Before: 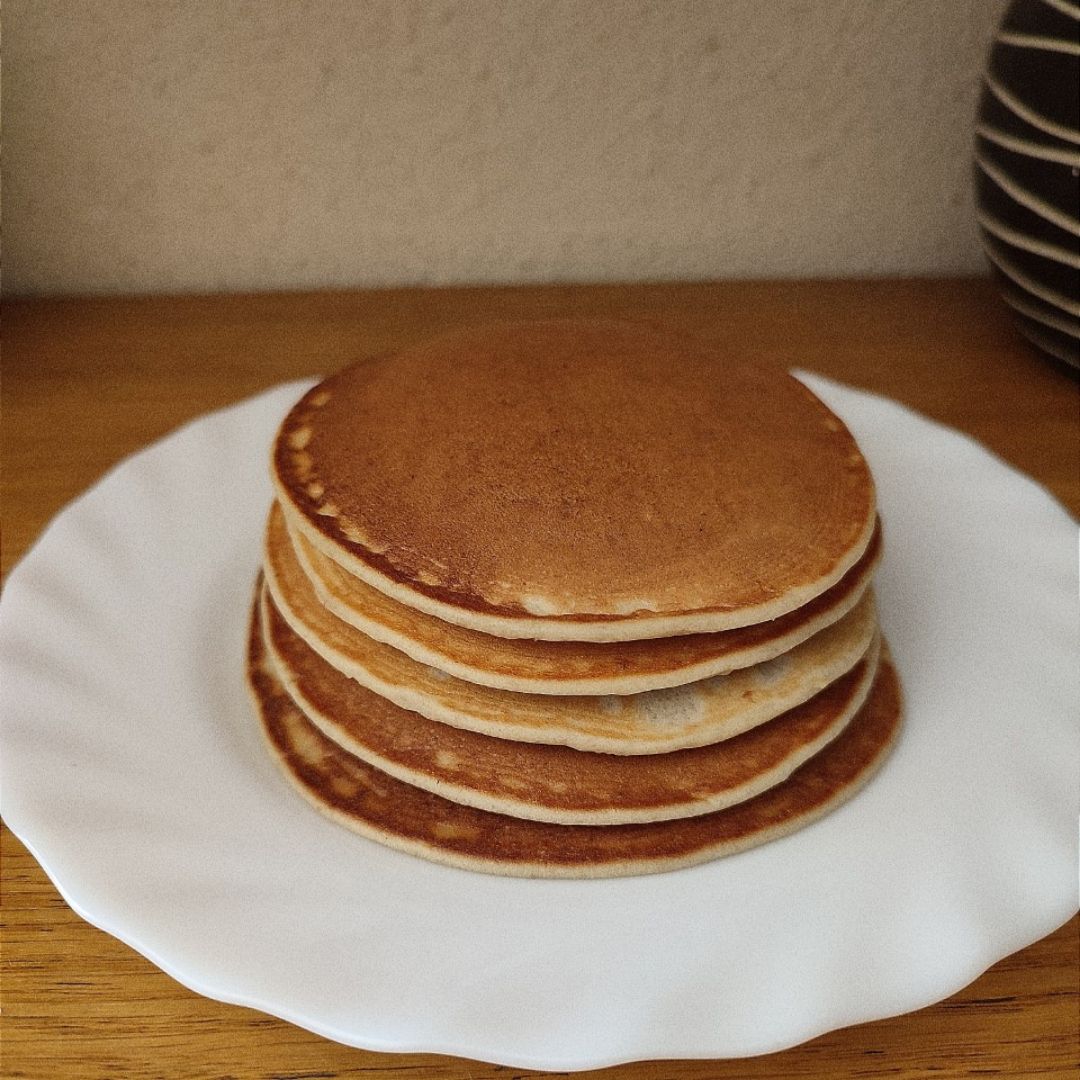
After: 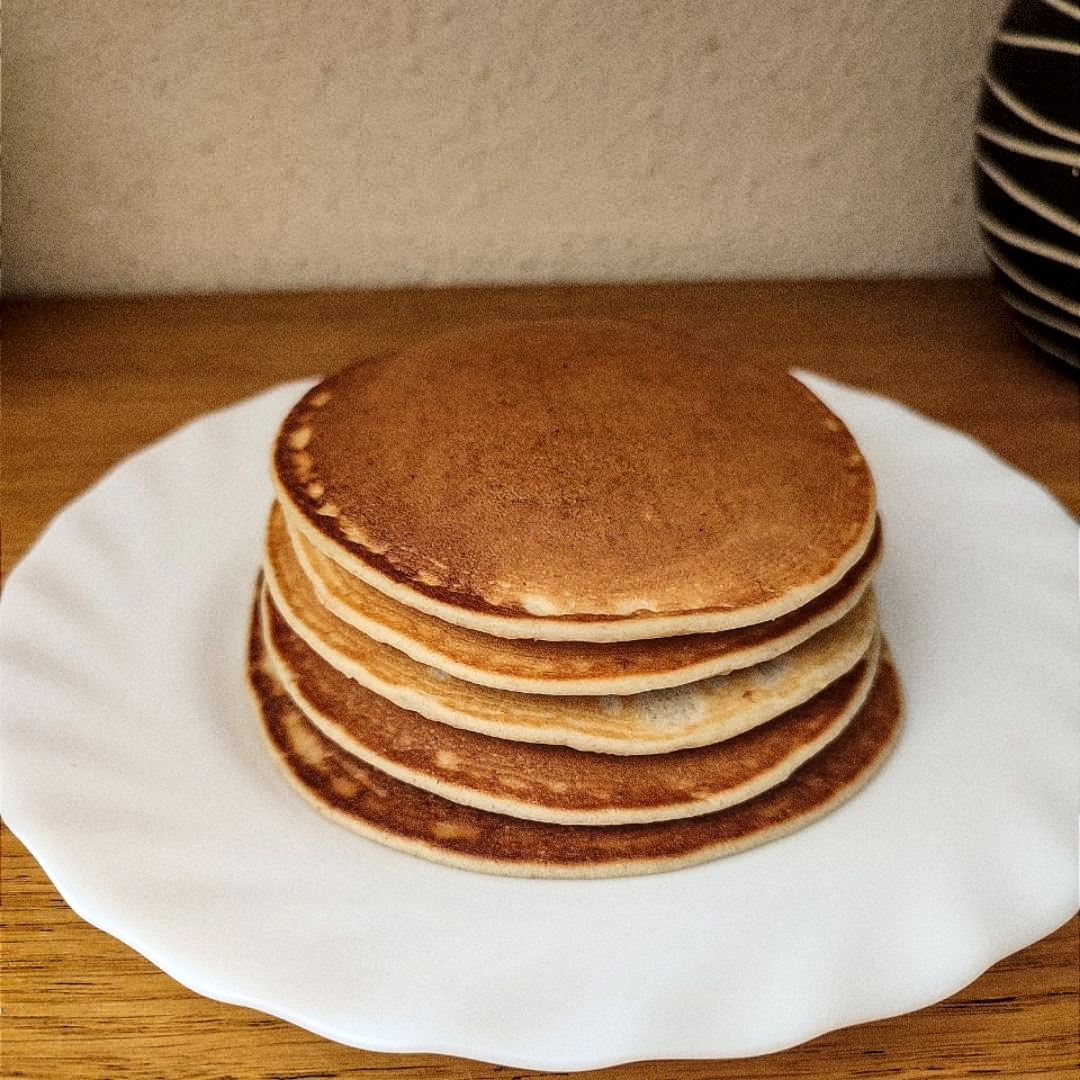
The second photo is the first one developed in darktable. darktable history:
local contrast: detail 130%
tone curve: curves: ch0 [(0, 0) (0.004, 0.001) (0.133, 0.112) (0.325, 0.362) (0.832, 0.893) (1, 1)], color space Lab, linked channels, preserve colors none
